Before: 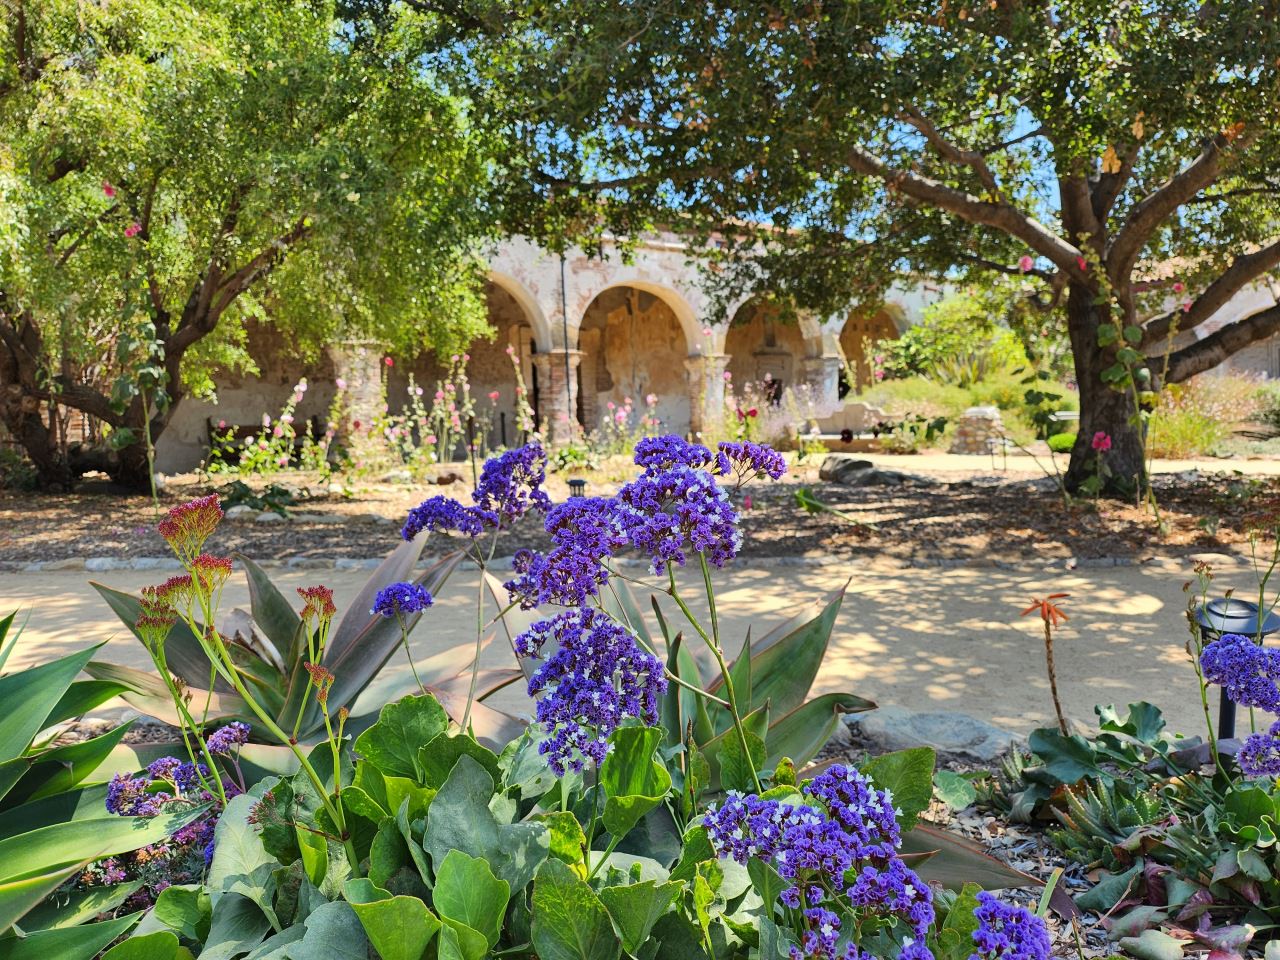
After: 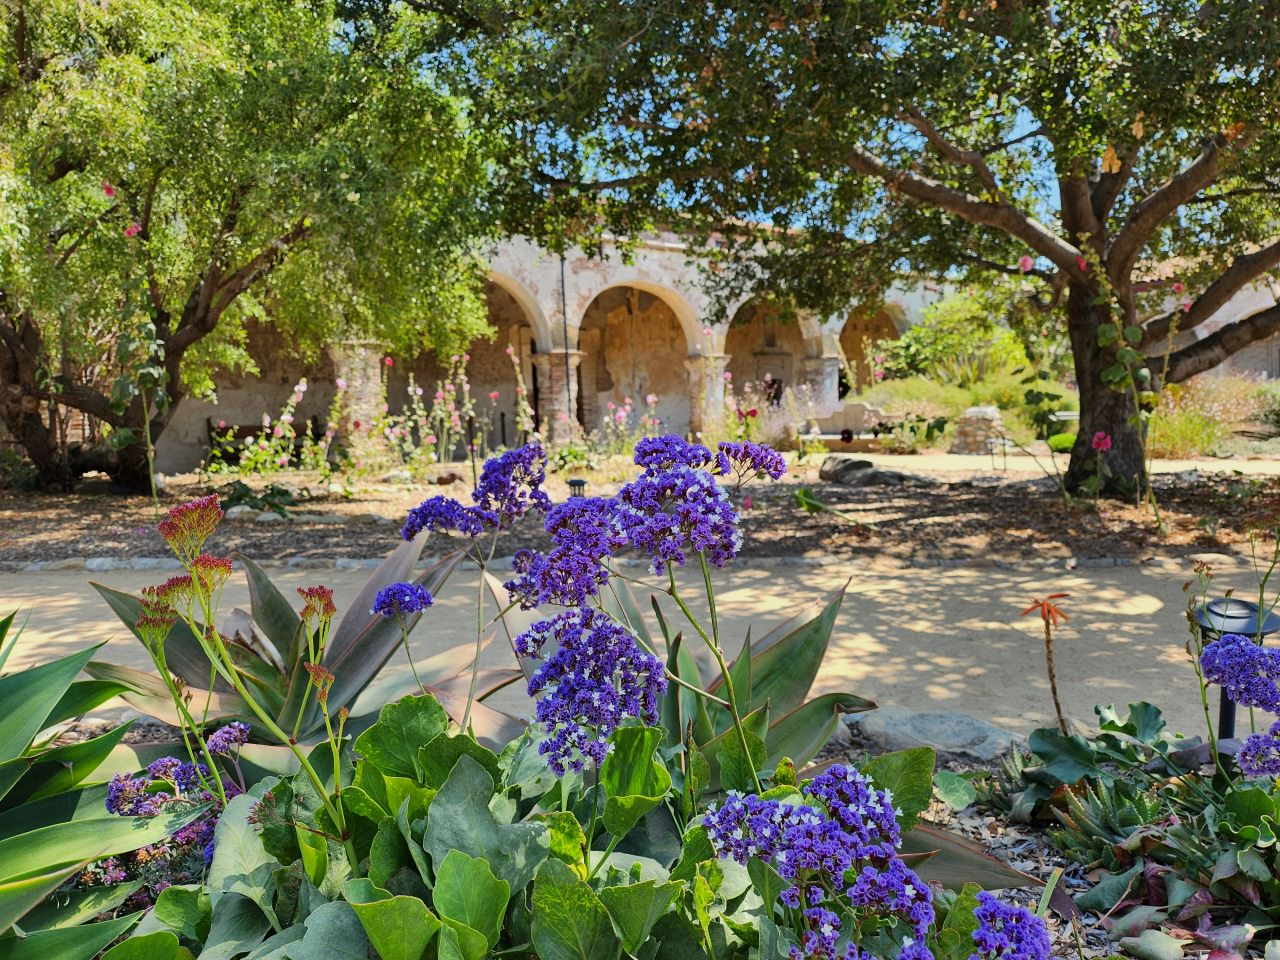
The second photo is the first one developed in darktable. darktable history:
exposure: black level correction 0.001, exposure -0.197 EV, compensate highlight preservation false
